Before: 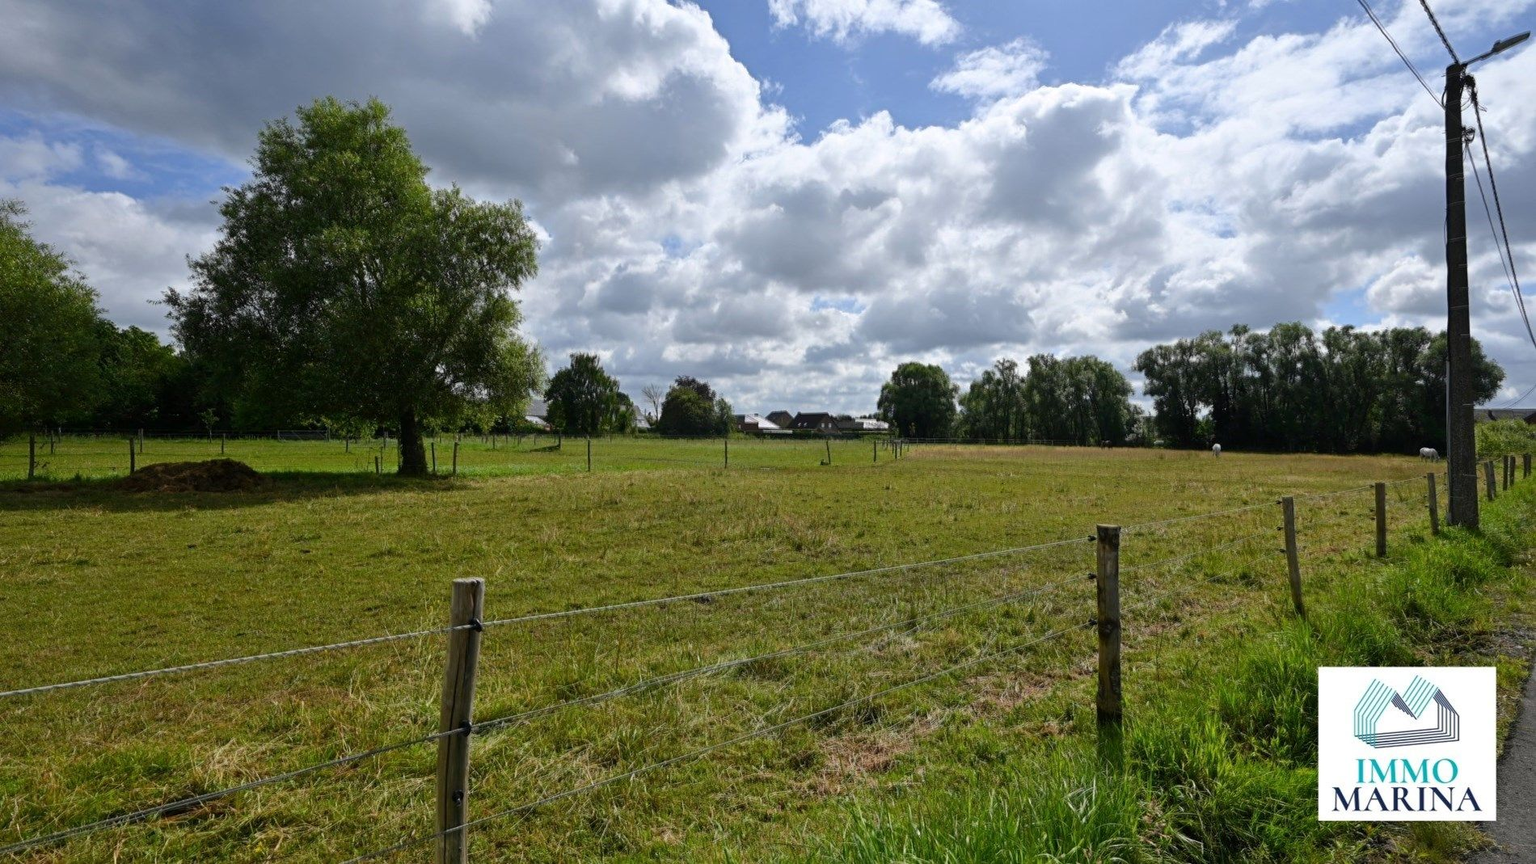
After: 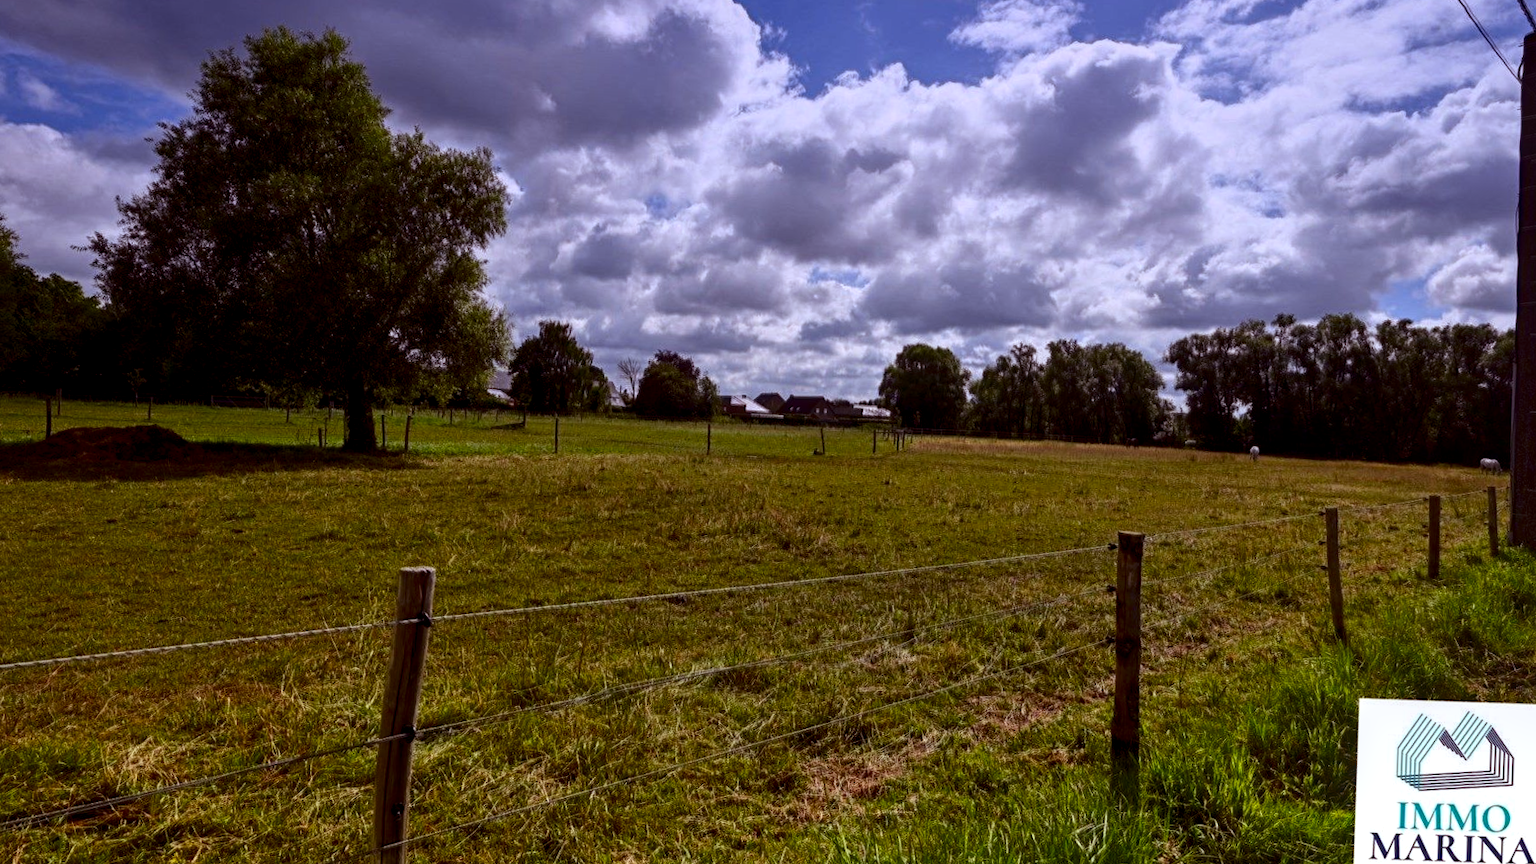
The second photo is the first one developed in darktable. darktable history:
local contrast: on, module defaults
contrast brightness saturation: contrast 0.13, brightness -0.24, saturation 0.14
exposure: exposure 0.258 EV, compensate highlight preservation false
crop and rotate: angle -1.96°, left 3.097%, top 4.154%, right 1.586%, bottom 0.529%
rgb levels: mode RGB, independent channels, levels [[0, 0.474, 1], [0, 0.5, 1], [0, 0.5, 1]]
graduated density: hue 238.83°, saturation 50%
